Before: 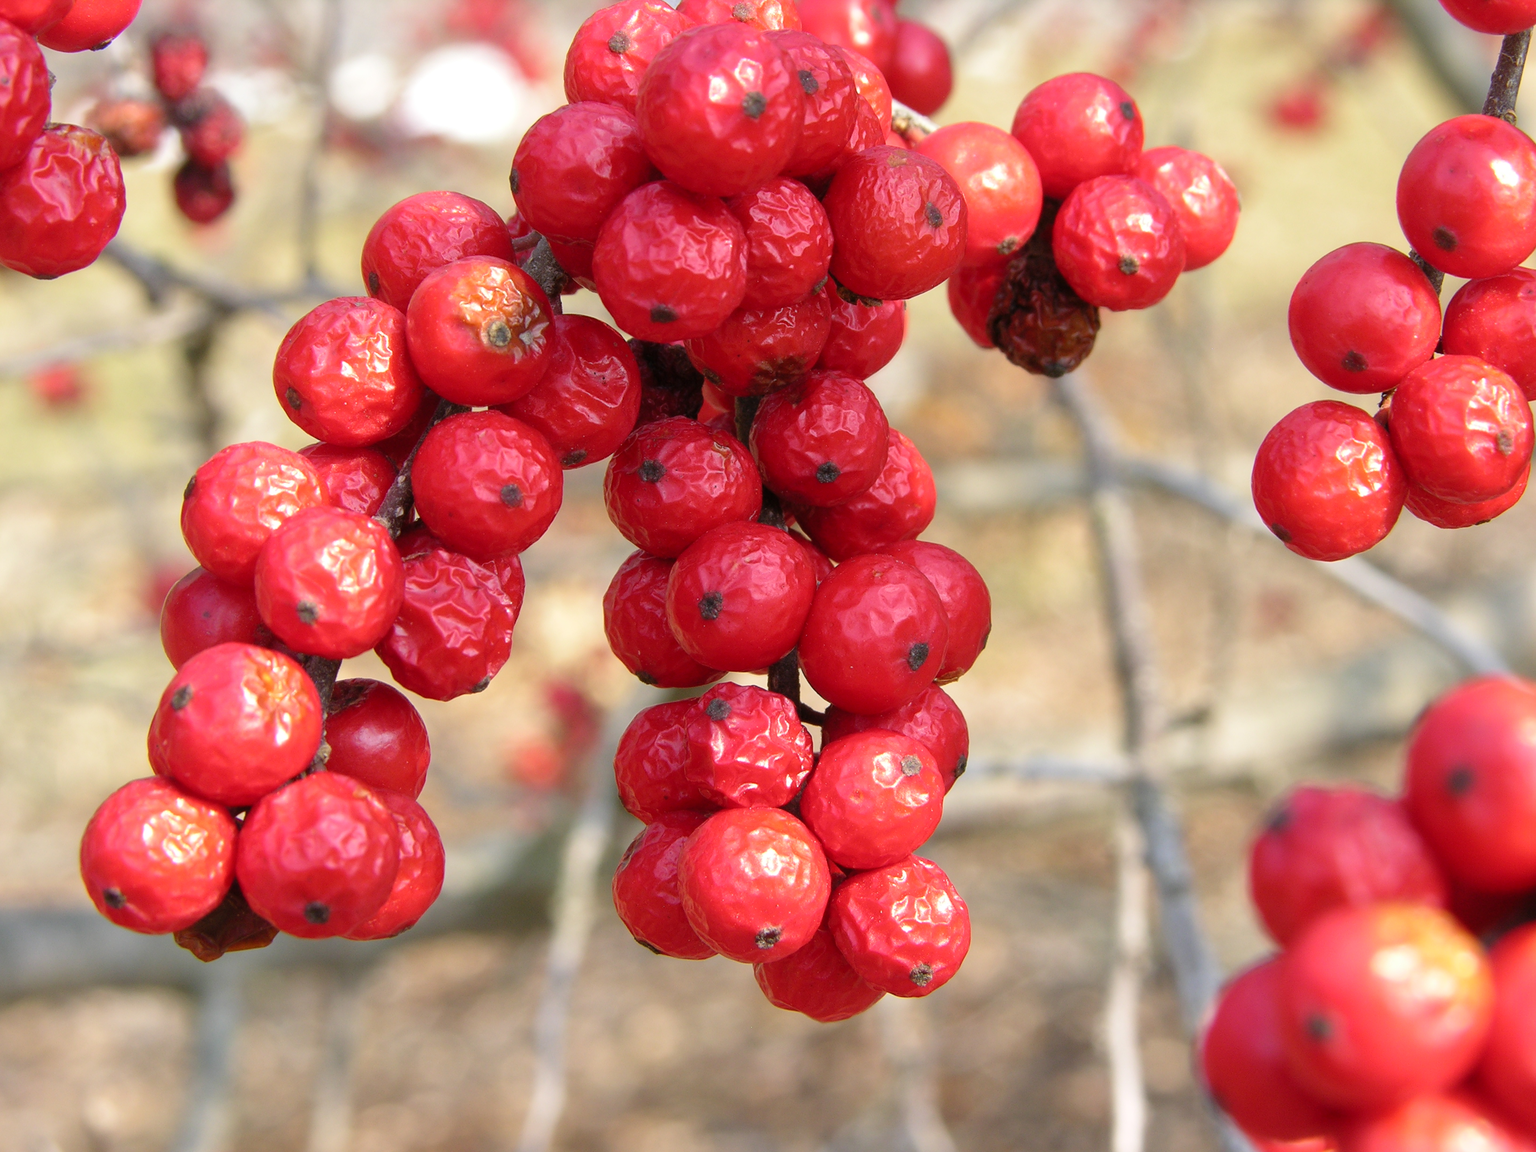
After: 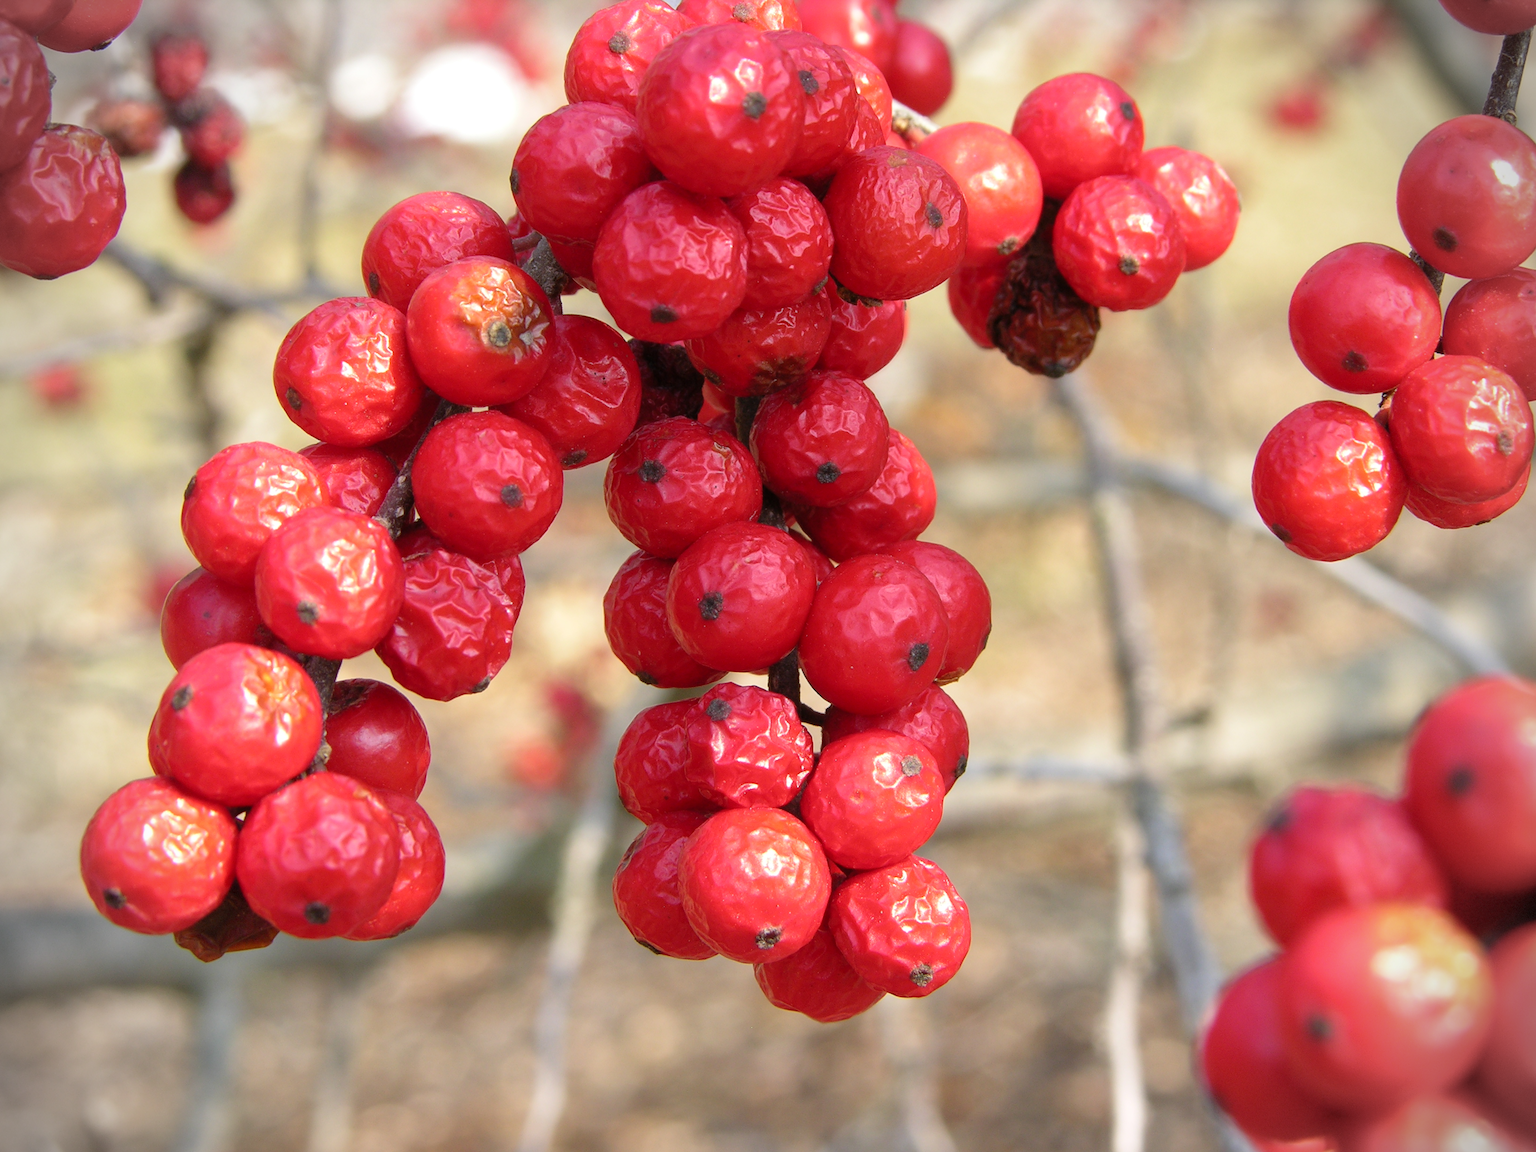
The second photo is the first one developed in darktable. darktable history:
vignetting: center (0, 0.006), dithering 8-bit output
